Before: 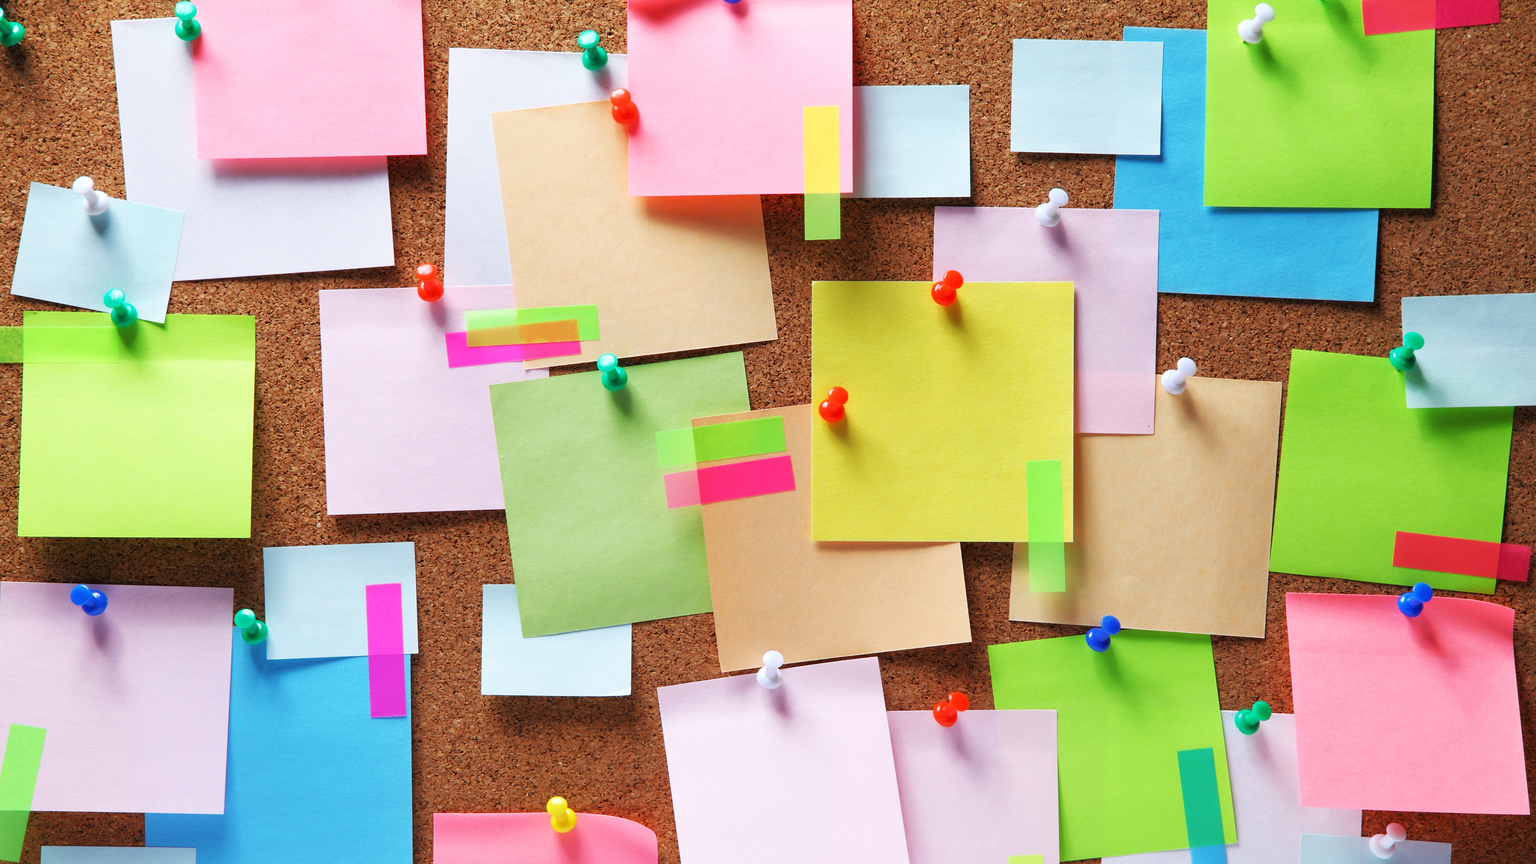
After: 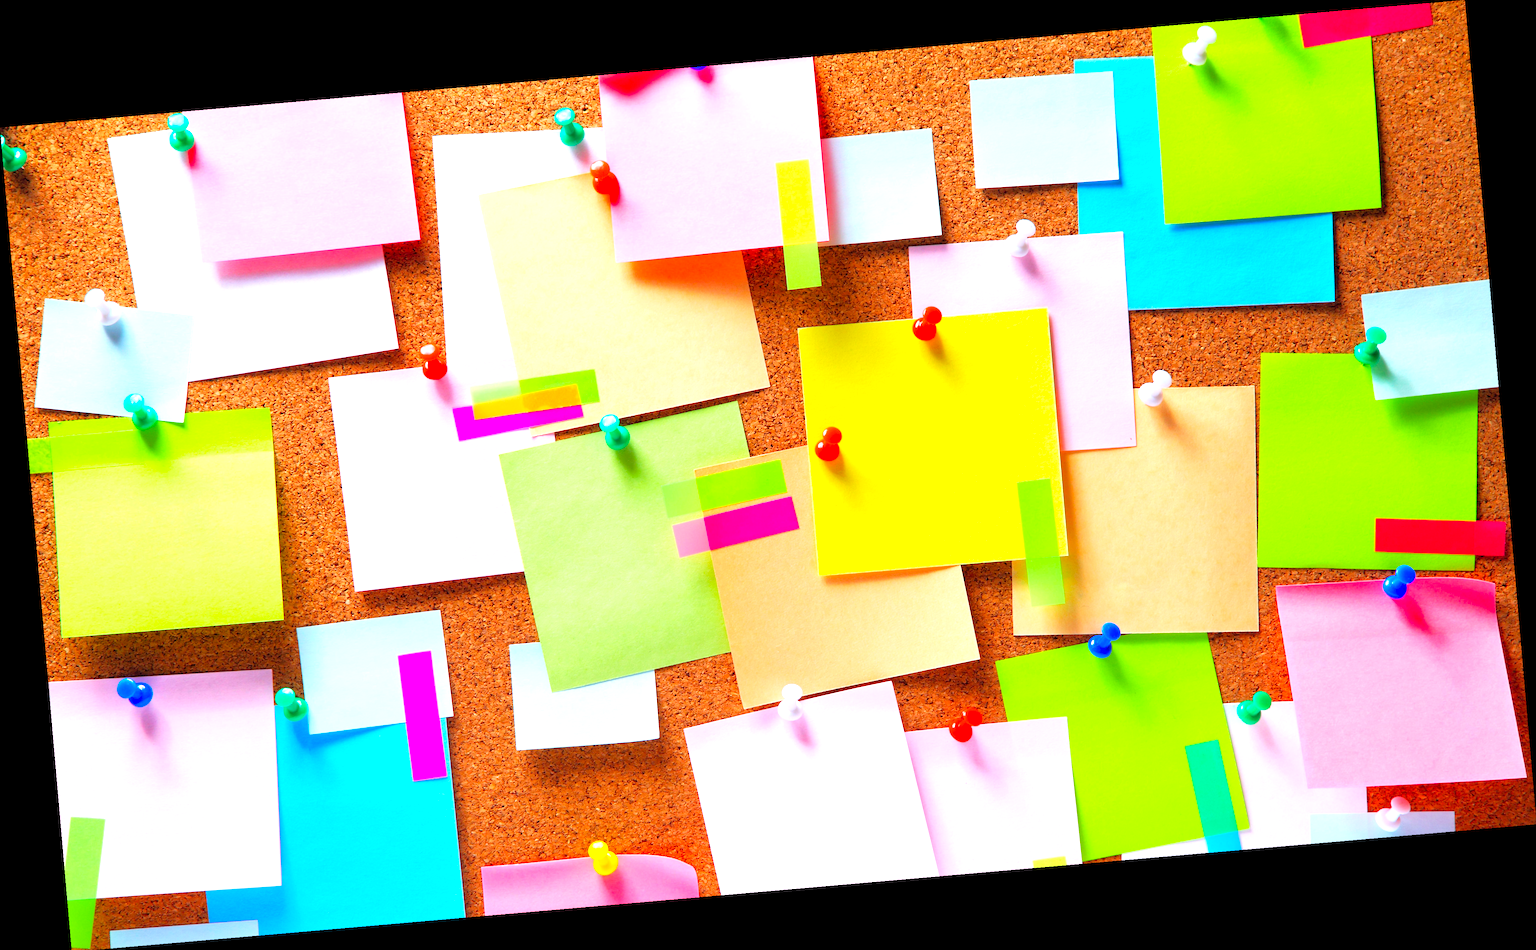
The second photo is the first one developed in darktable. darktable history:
rotate and perspective: rotation -4.98°, automatic cropping off
levels: levels [0.036, 0.364, 0.827]
color balance rgb: perceptual saturation grading › global saturation 20%, global vibrance 20%
color balance: mode lift, gamma, gain (sRGB), lift [1, 1.049, 1, 1]
